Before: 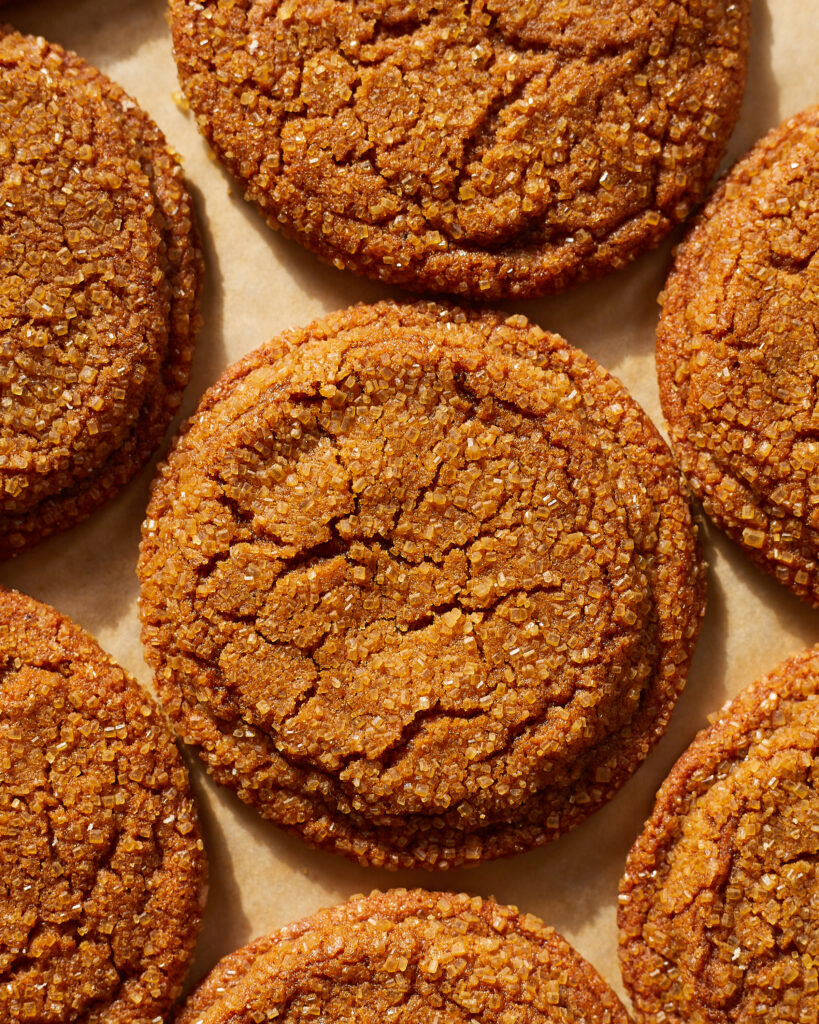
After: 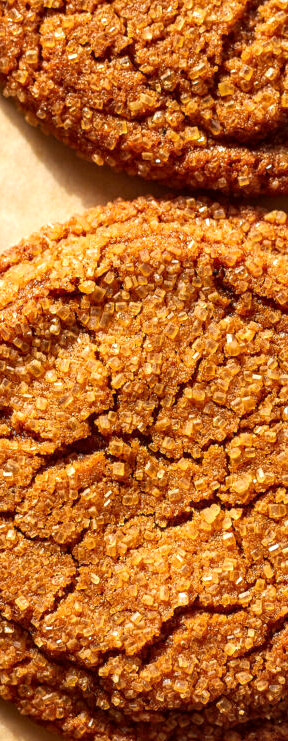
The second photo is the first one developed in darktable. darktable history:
exposure: exposure 0.485 EV, compensate highlight preservation false
shadows and highlights: shadows 37.27, highlights -28.18, soften with gaussian
local contrast: on, module defaults
crop and rotate: left 29.476%, top 10.214%, right 35.32%, bottom 17.333%
